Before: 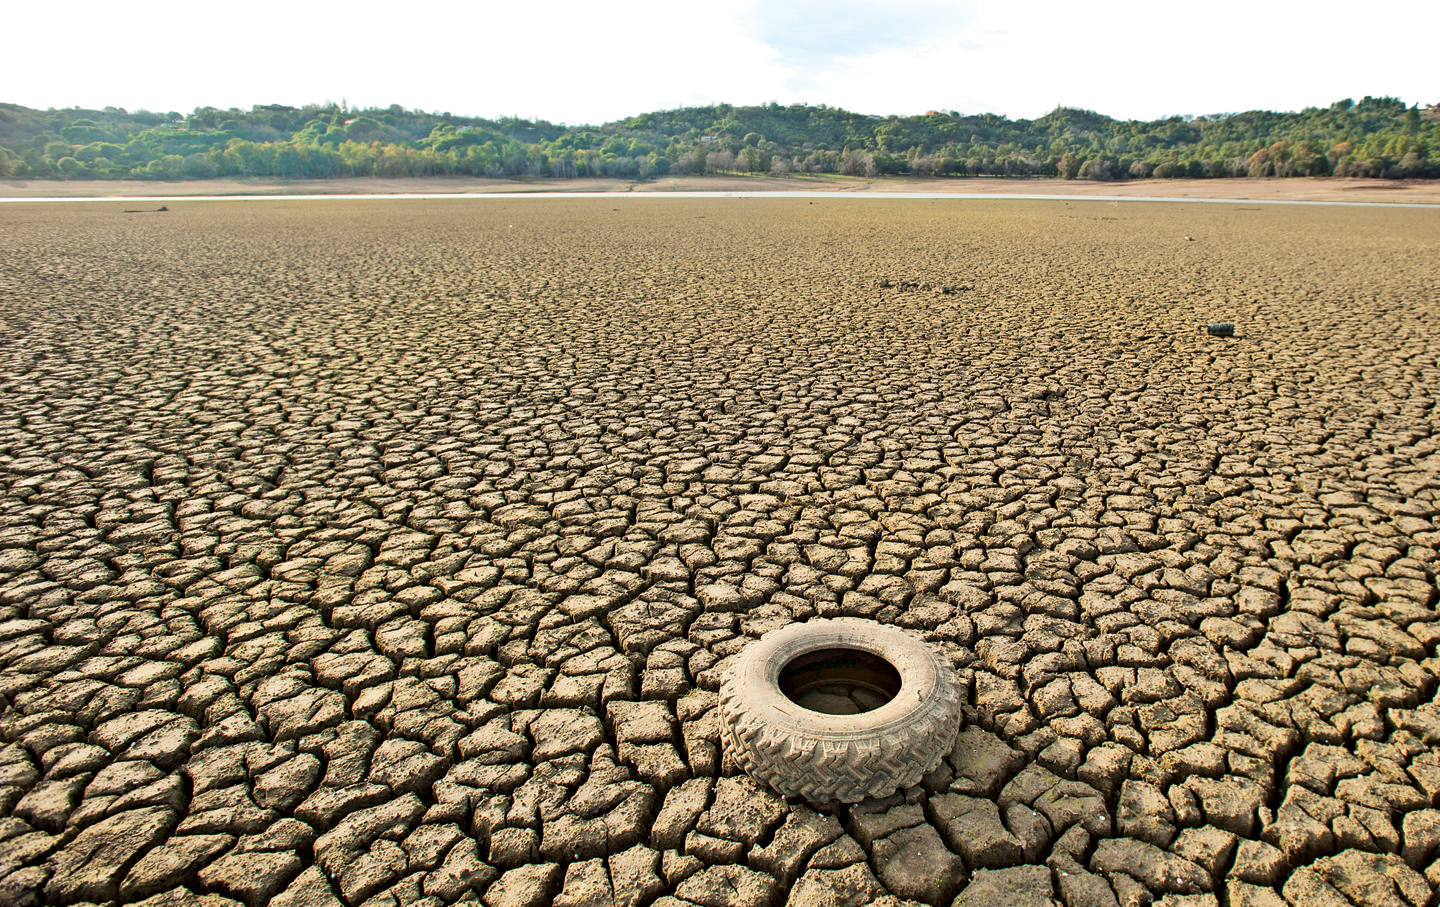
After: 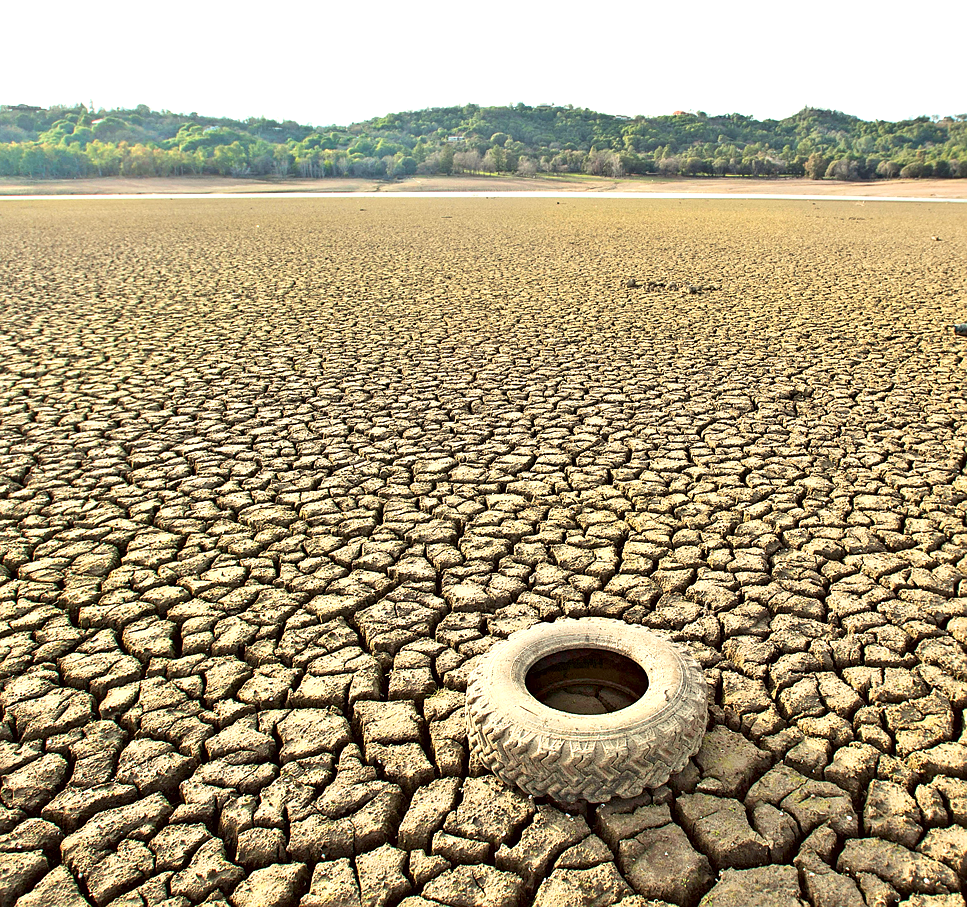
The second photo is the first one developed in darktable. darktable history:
sharpen: radius 0.985
color correction: highlights a* -1.17, highlights b* 4.67, shadows a* 3.68
crop and rotate: left 17.623%, right 15.208%
exposure: exposure 0.562 EV, compensate highlight preservation false
